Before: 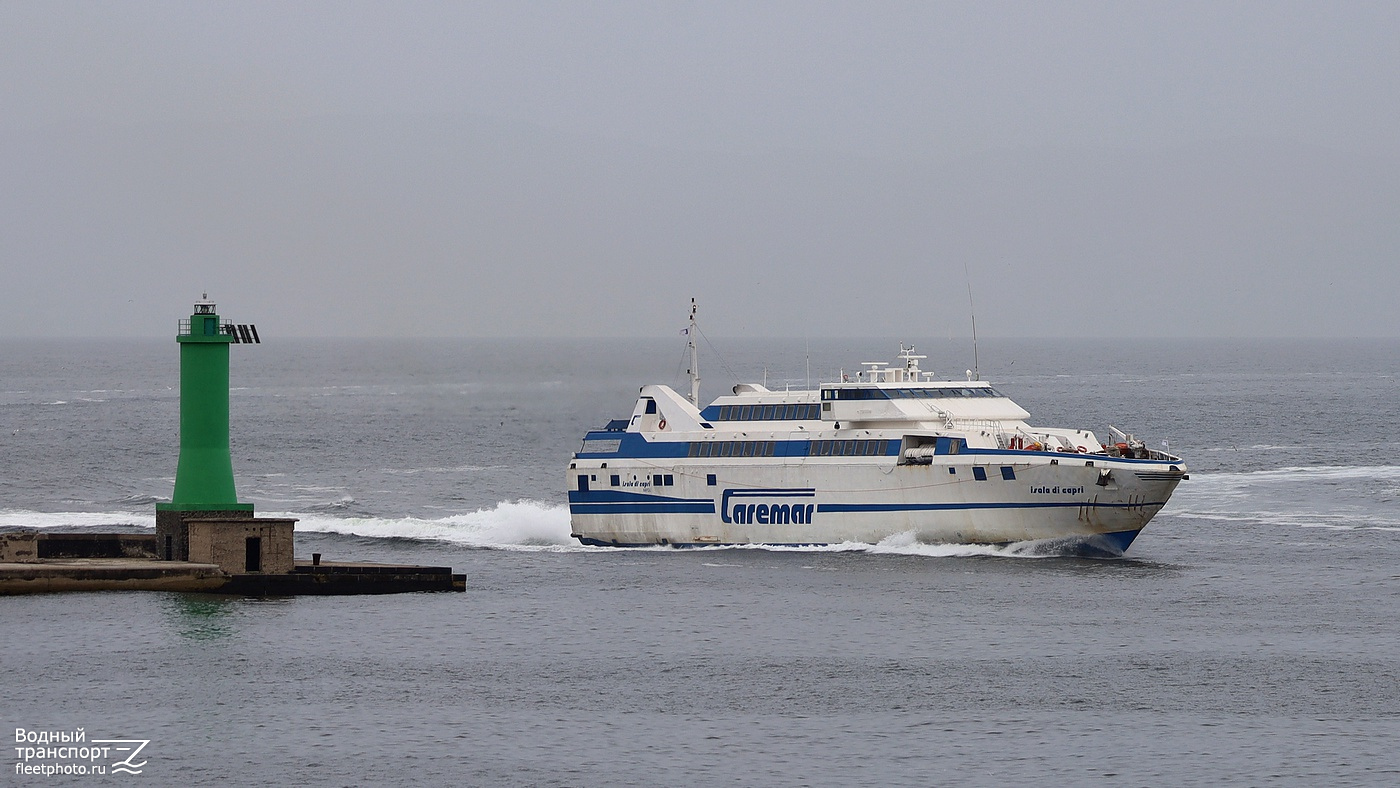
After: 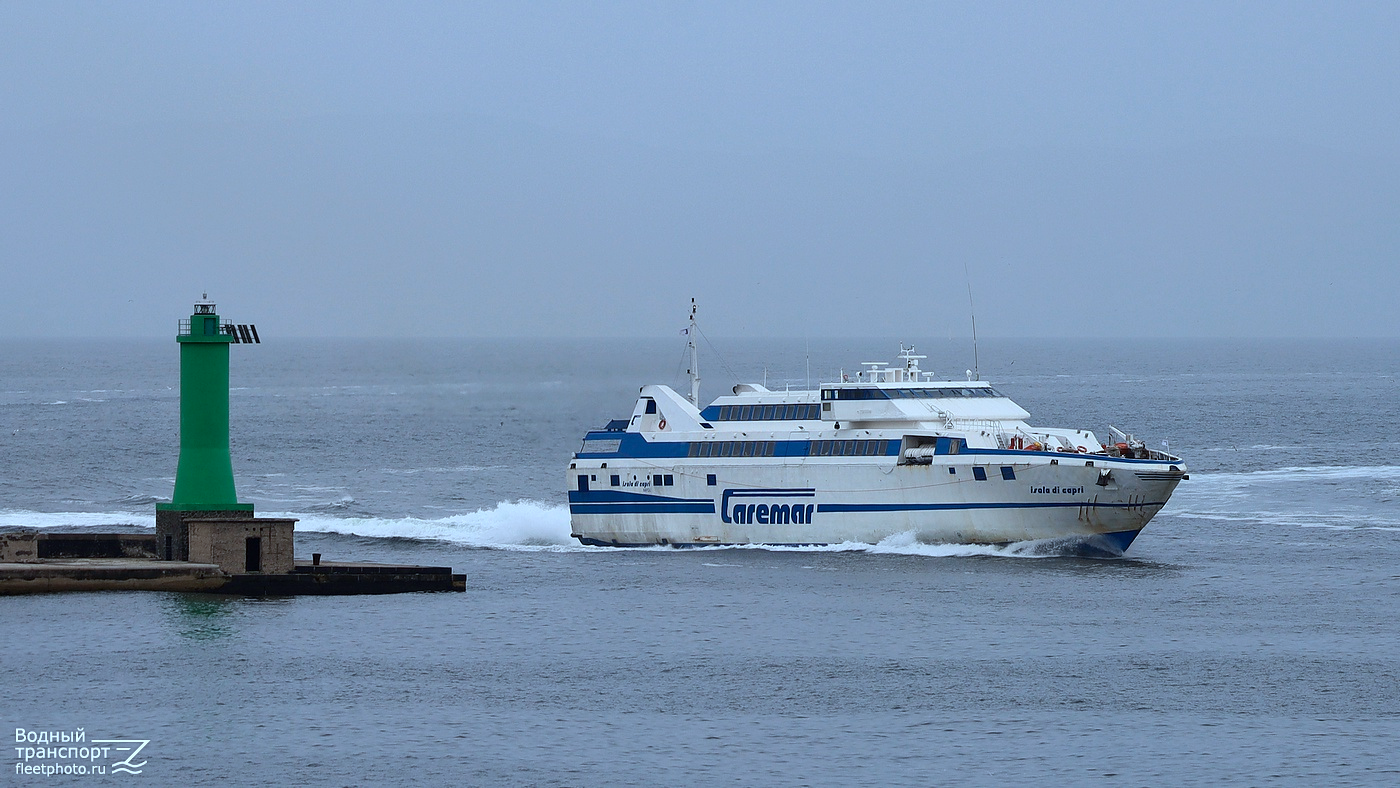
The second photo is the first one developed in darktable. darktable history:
color calibration: x 0.383, y 0.372, temperature 3898.26 K
